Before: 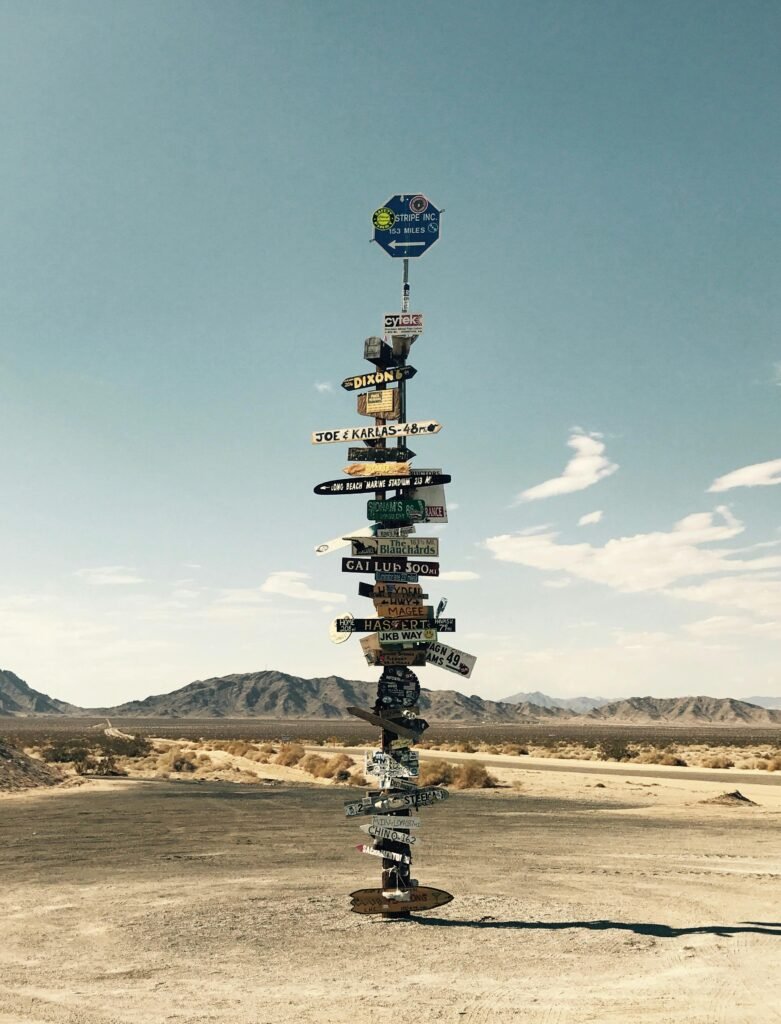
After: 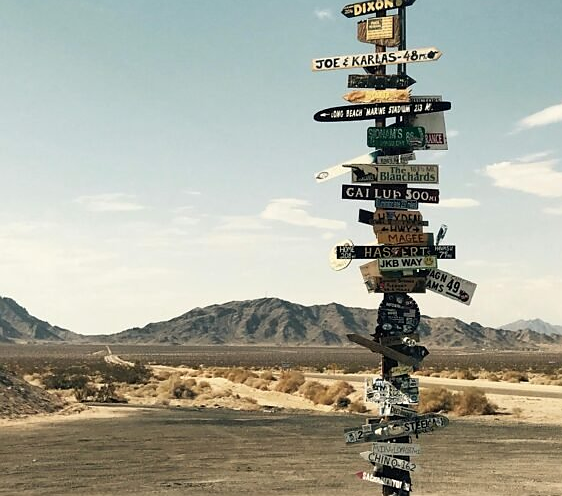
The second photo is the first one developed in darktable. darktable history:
sharpen: radius 0.969, amount 0.604
crop: top 36.498%, right 27.964%, bottom 14.995%
